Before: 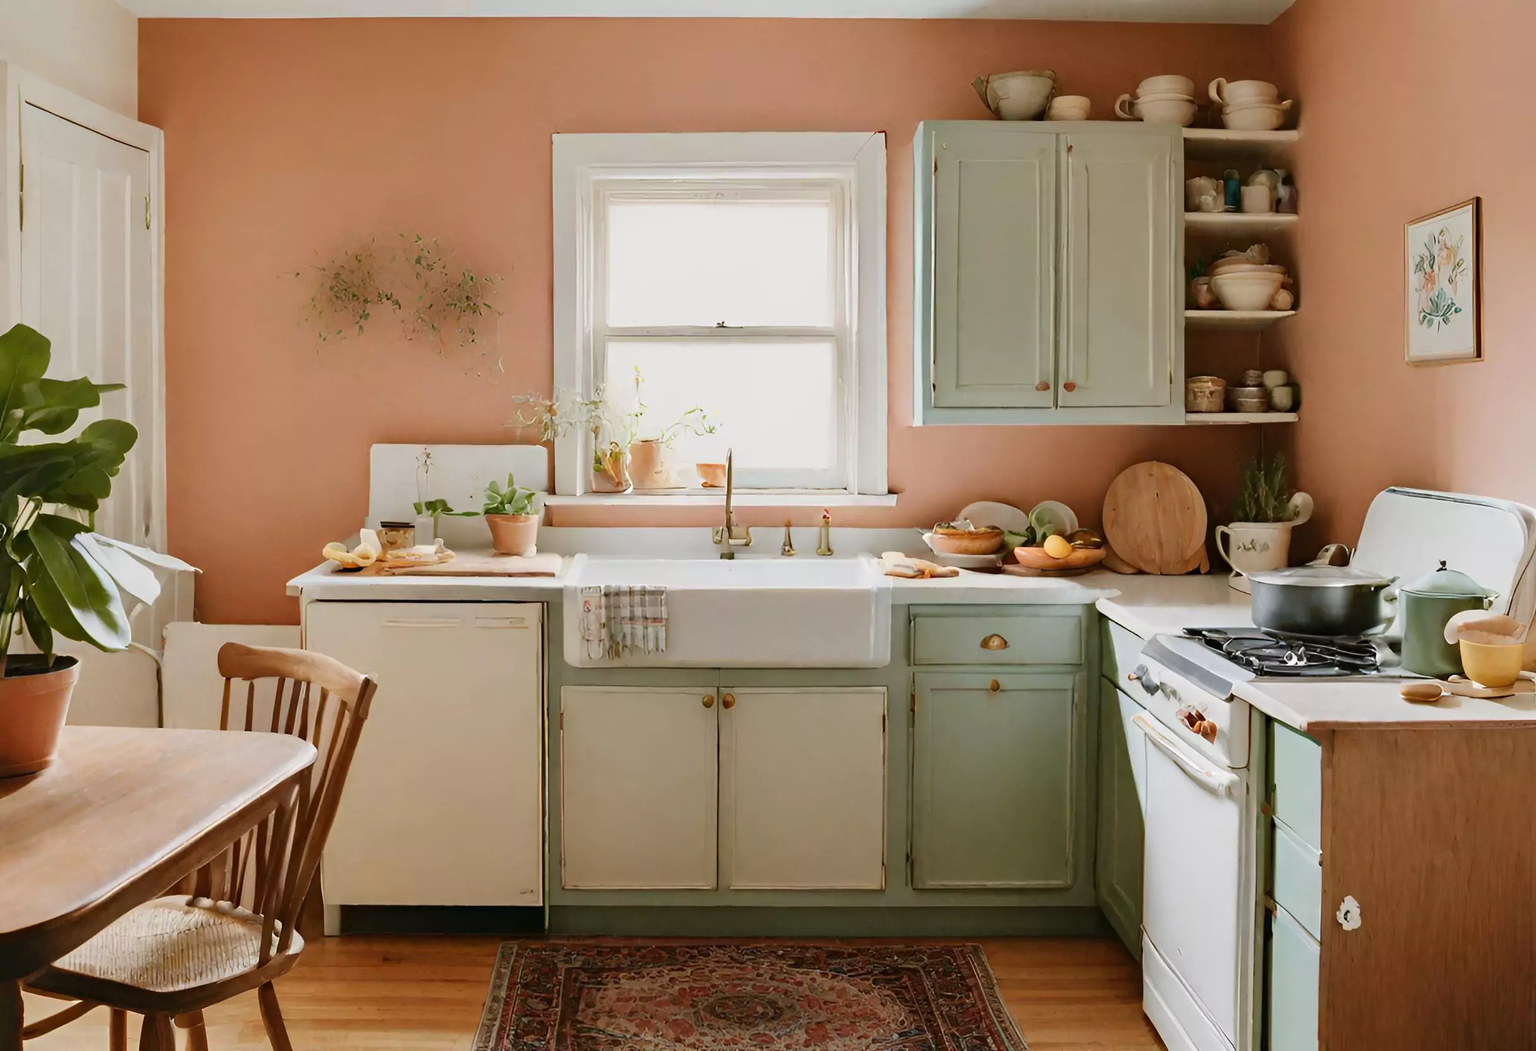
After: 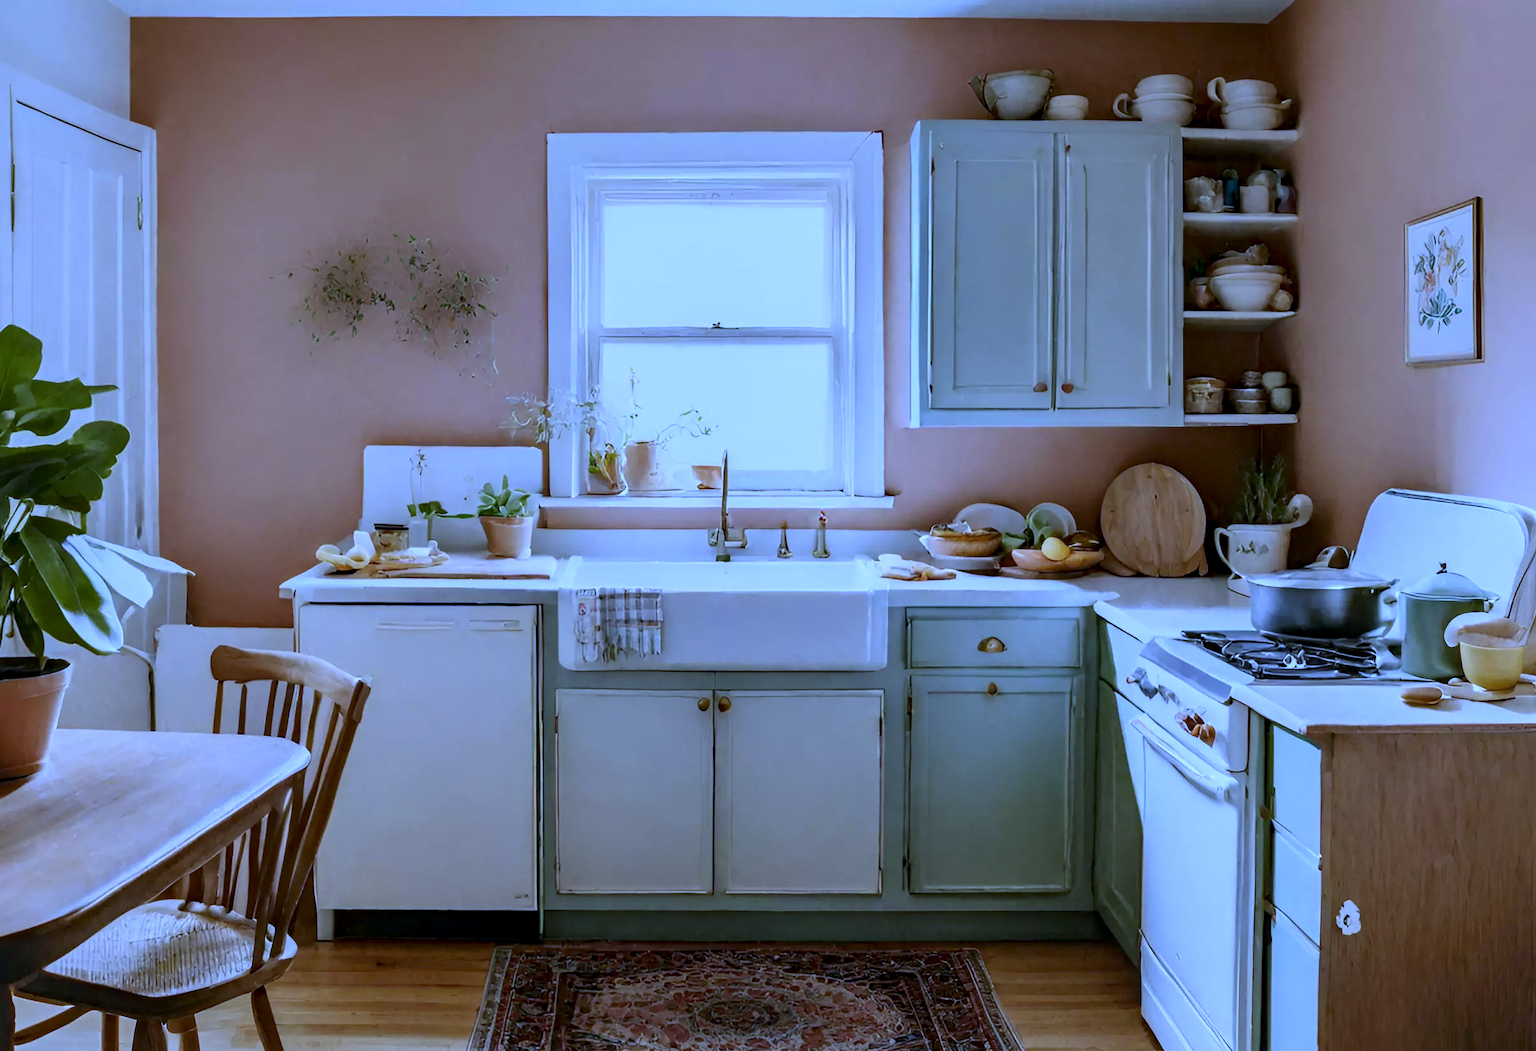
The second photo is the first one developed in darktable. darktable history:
crop and rotate: left 0.614%, top 0.179%, bottom 0.309%
shadows and highlights: radius 121.13, shadows 21.4, white point adjustment -9.72, highlights -14.39, soften with gaussian
local contrast: highlights 61%, detail 143%, midtone range 0.428
white balance: red 0.766, blue 1.537
